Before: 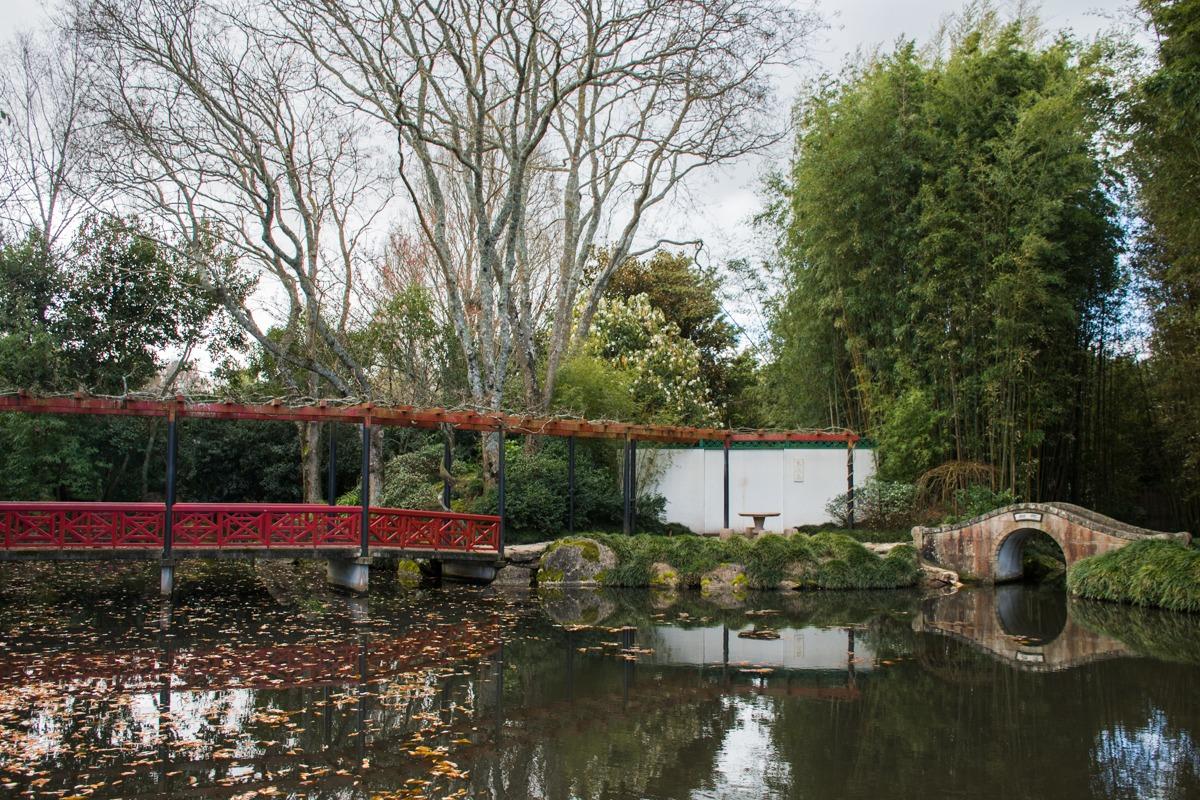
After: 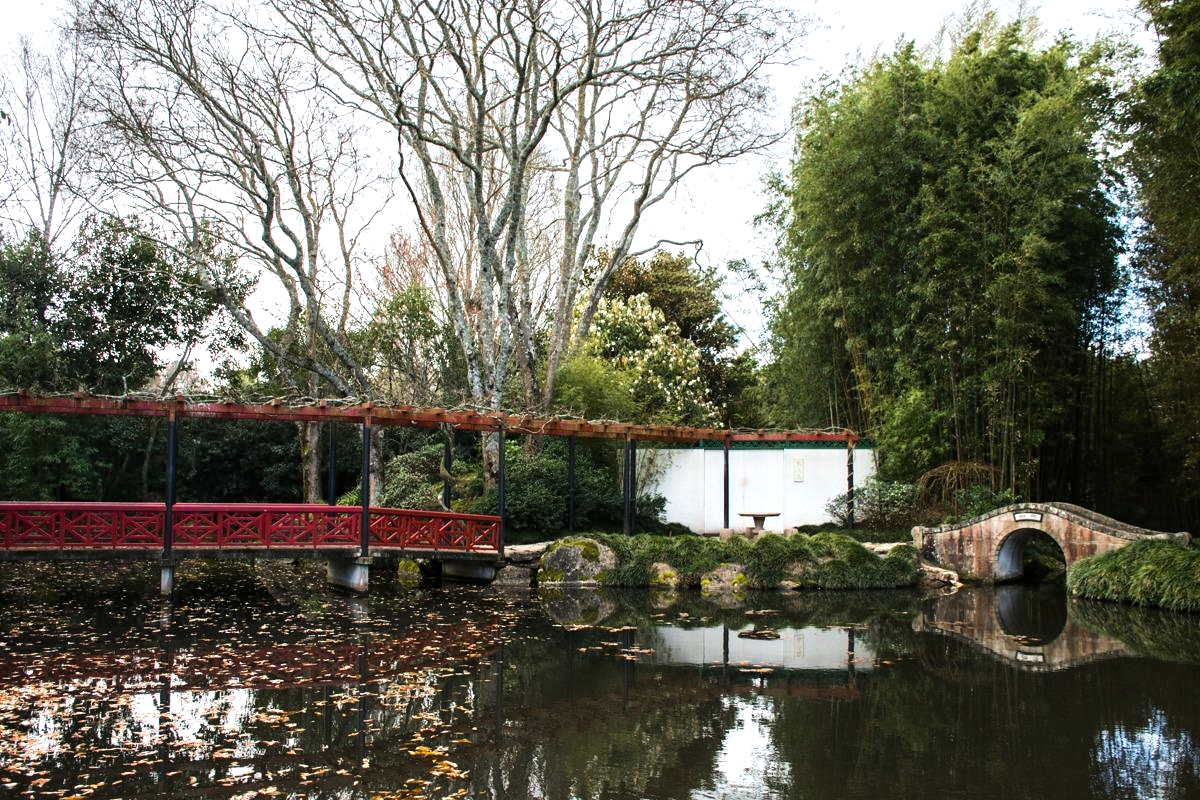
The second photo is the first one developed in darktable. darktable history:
tone equalizer: -8 EV -0.767 EV, -7 EV -0.735 EV, -6 EV -0.588 EV, -5 EV -0.4 EV, -3 EV 0.402 EV, -2 EV 0.6 EV, -1 EV 0.683 EV, +0 EV 0.761 EV, edges refinement/feathering 500, mask exposure compensation -1.57 EV, preserve details no
